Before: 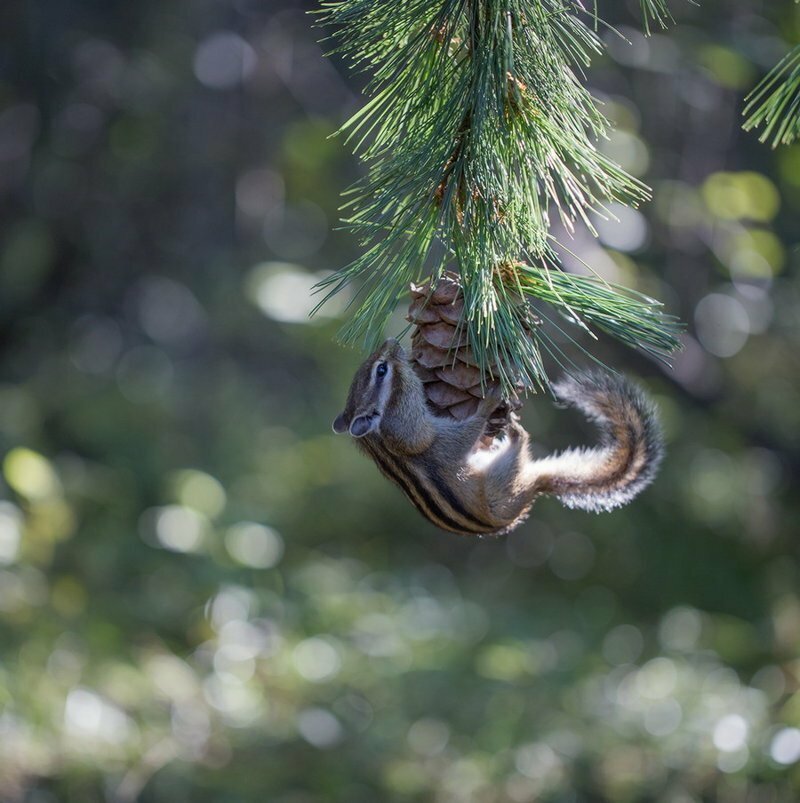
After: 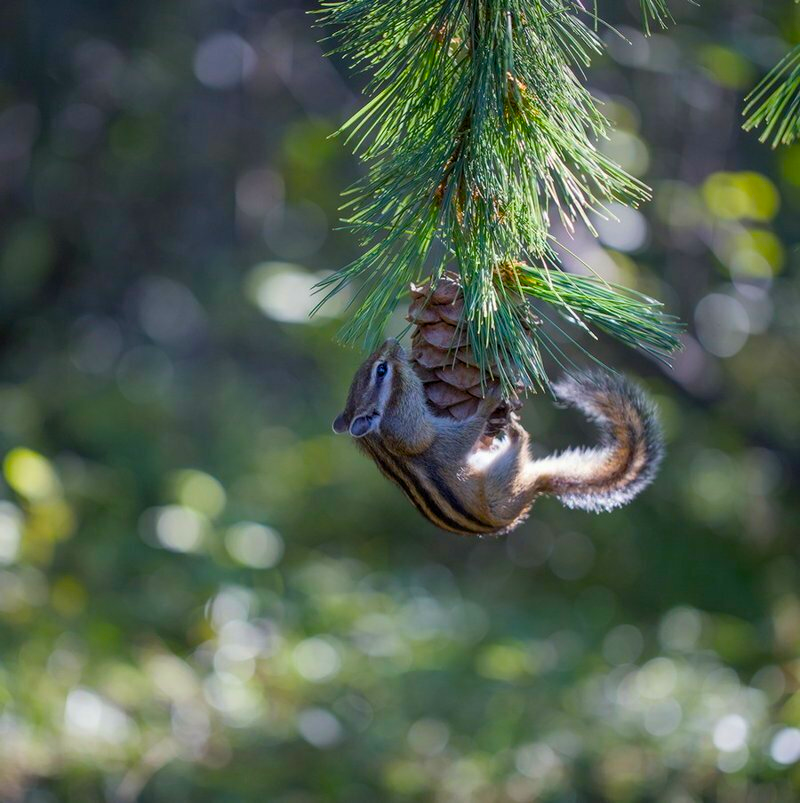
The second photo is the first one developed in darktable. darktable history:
color balance rgb: linear chroma grading › global chroma 15%, perceptual saturation grading › global saturation 30%
white balance: emerald 1
exposure: black level correction 0.001, compensate highlight preservation false
